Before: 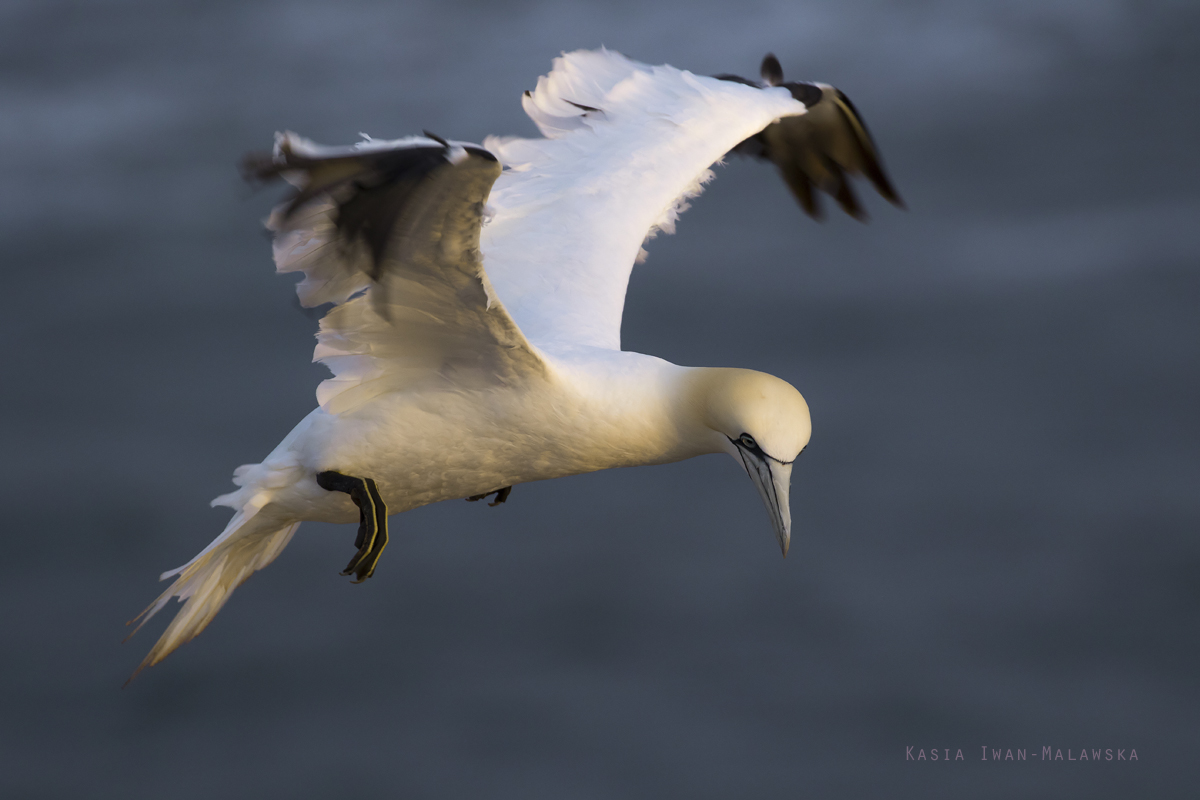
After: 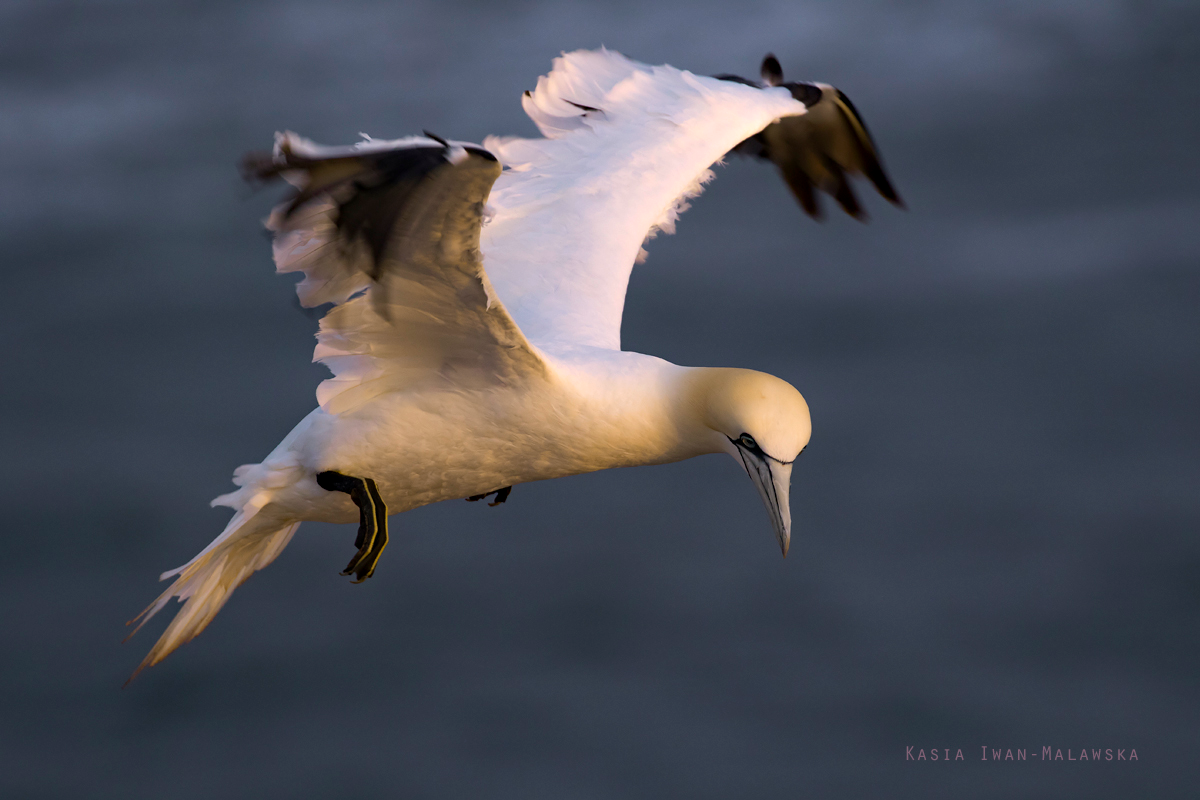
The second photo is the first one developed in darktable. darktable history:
color correction: highlights a* 7.34, highlights b* 4.37
haze removal: compatibility mode true, adaptive false
